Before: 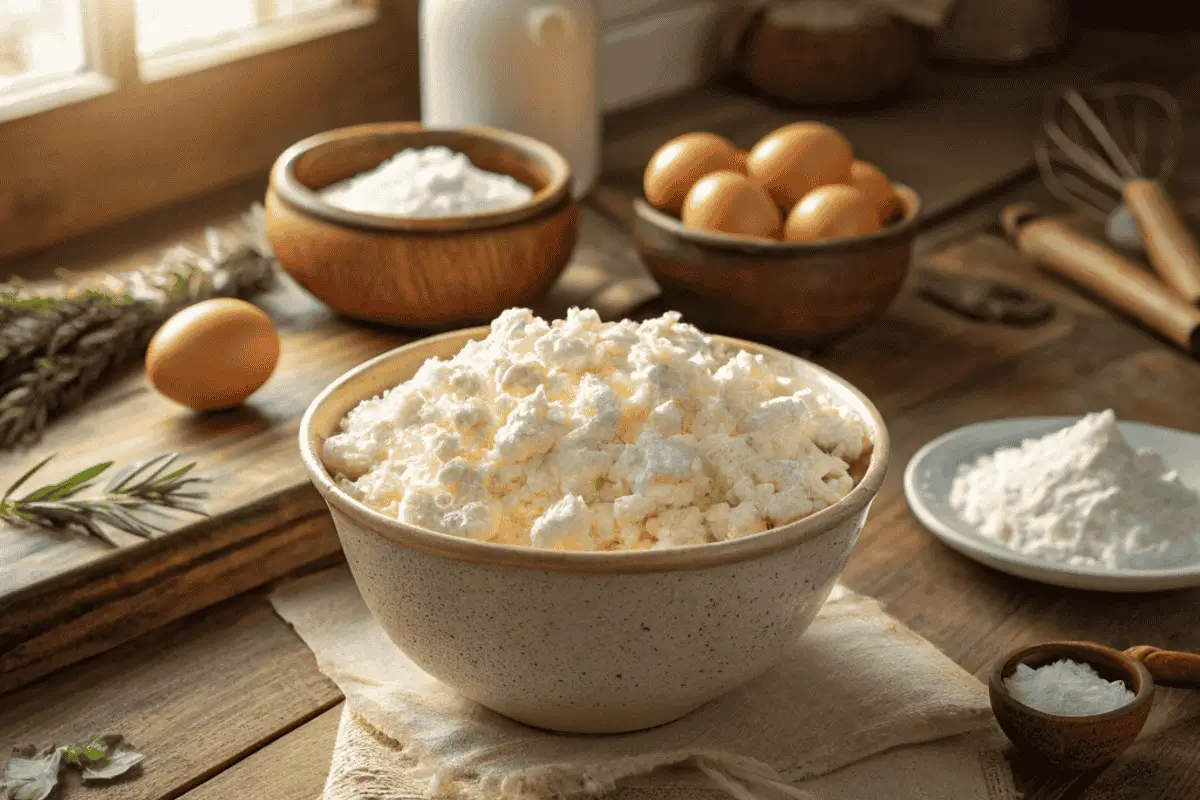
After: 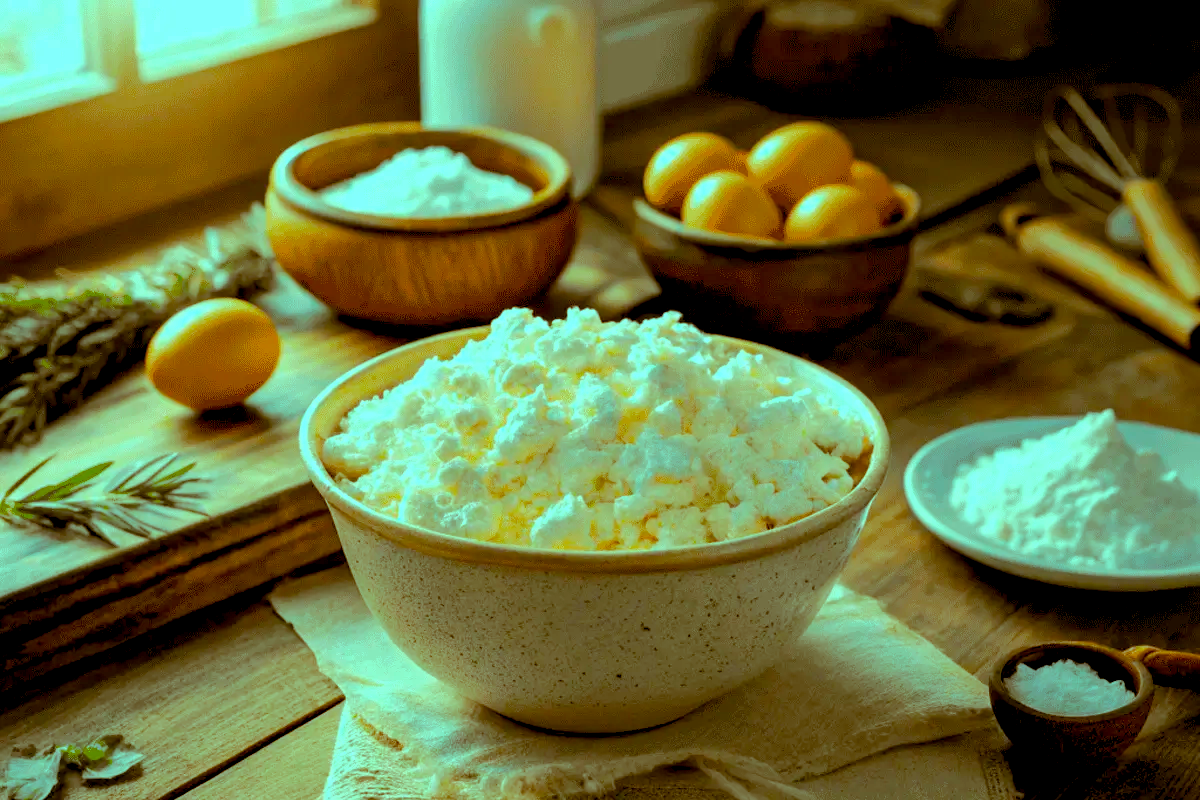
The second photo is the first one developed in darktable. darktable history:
color balance rgb: shadows lift › chroma 0.935%, shadows lift › hue 114.87°, power › hue 72.8°, highlights gain › chroma 7.522%, highlights gain › hue 186.79°, global offset › luminance -1.417%, linear chroma grading › global chroma 9.099%, perceptual saturation grading › global saturation 30.004%, perceptual brilliance grading › mid-tones 10.156%, perceptual brilliance grading › shadows 14.209%
